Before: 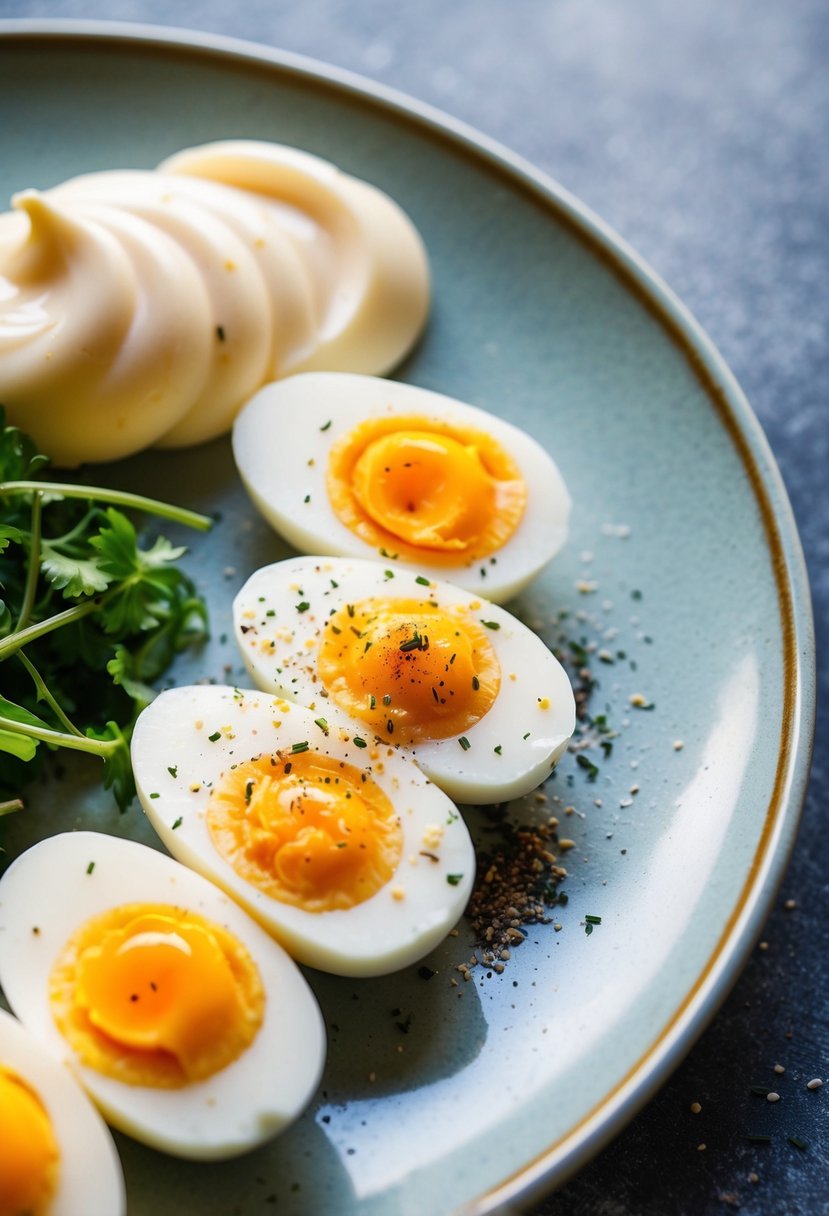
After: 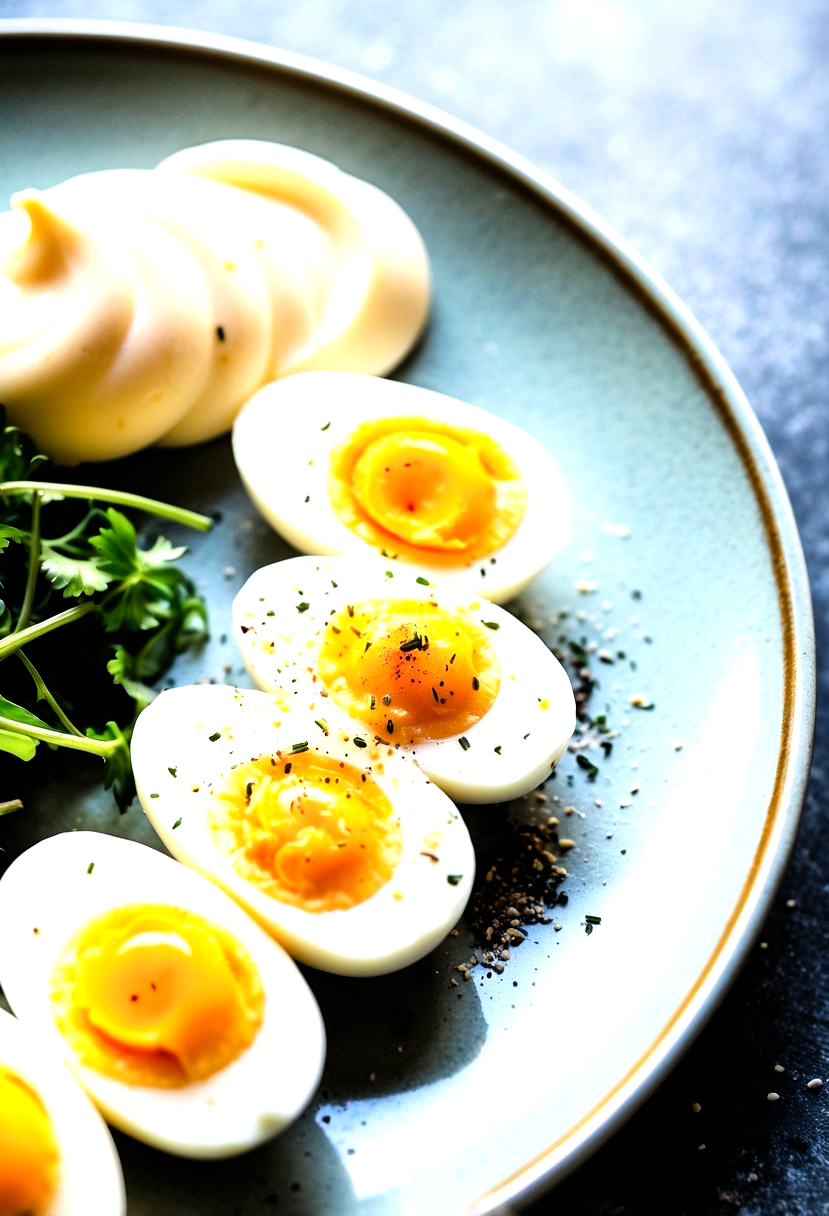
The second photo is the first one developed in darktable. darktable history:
levels: white 99.9%, levels [0, 0.374, 0.749]
filmic rgb: black relative exposure -5.13 EV, white relative exposure 3.95 EV, hardness 2.9, contrast 1.297
